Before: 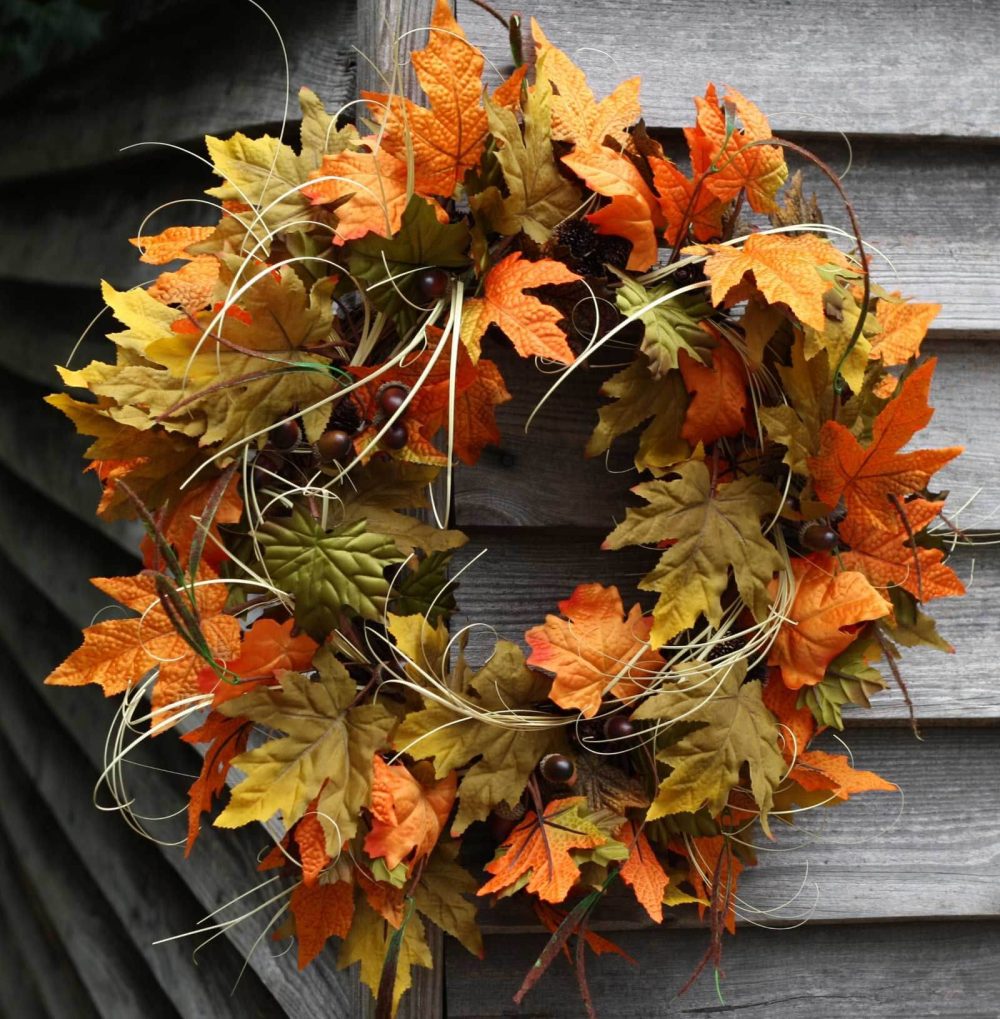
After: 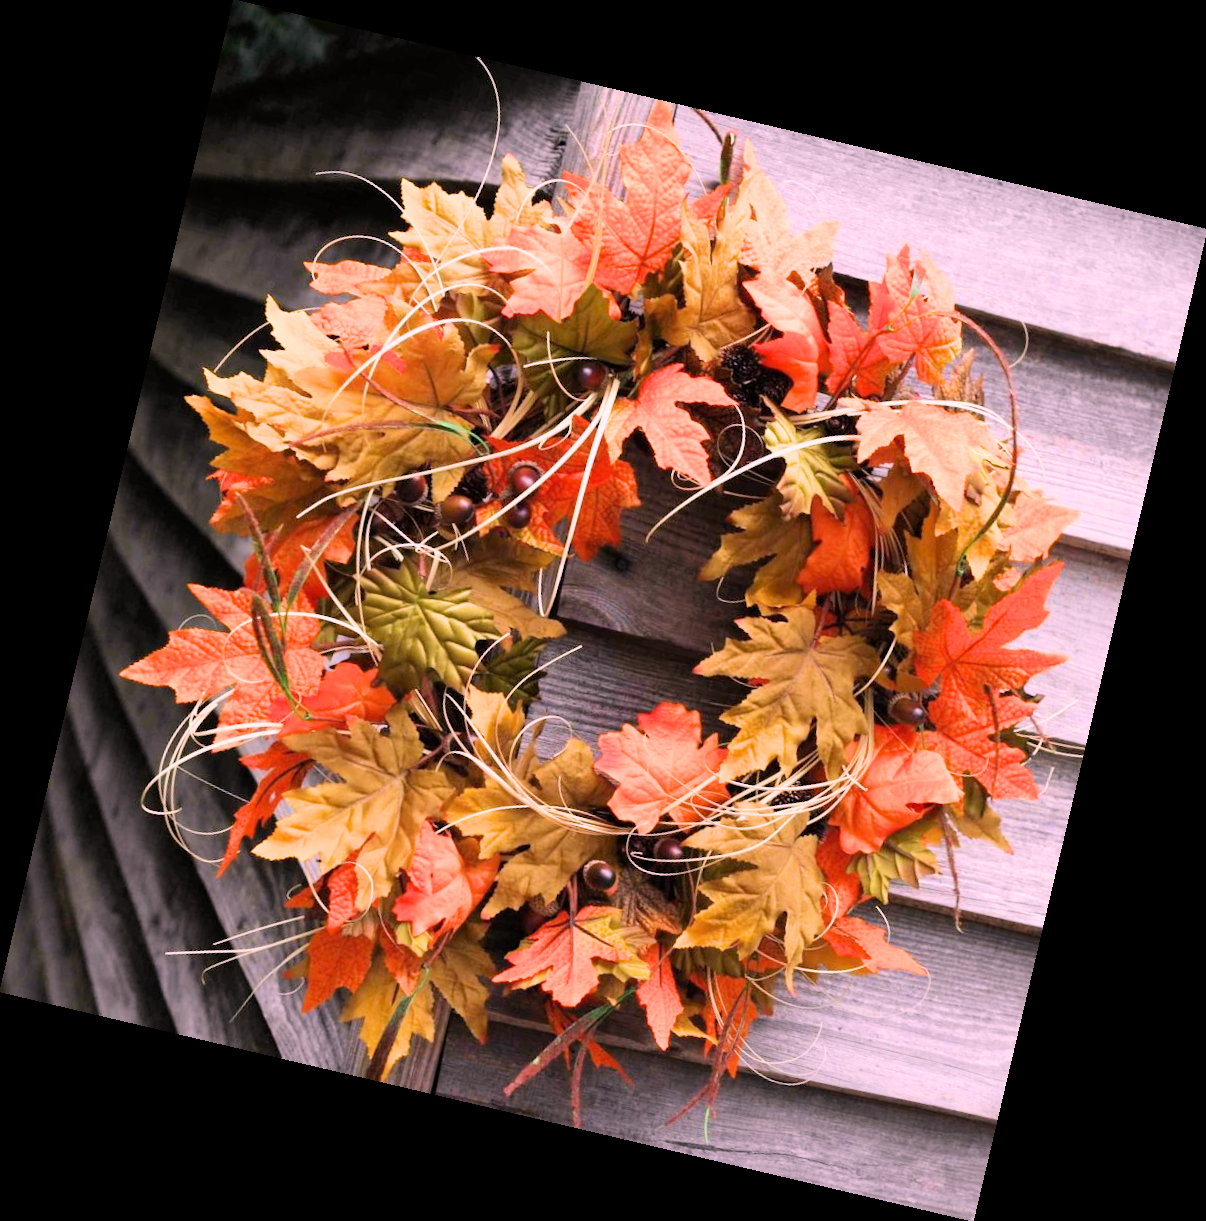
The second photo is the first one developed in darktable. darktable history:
rotate and perspective: rotation 13.27°, automatic cropping off
filmic rgb: black relative exposure -7.65 EV, white relative exposure 4.56 EV, hardness 3.61, color science v6 (2022)
exposure: black level correction 0, exposure 1.45 EV, compensate exposure bias true, compensate highlight preservation false
white balance: red 1.188, blue 1.11
